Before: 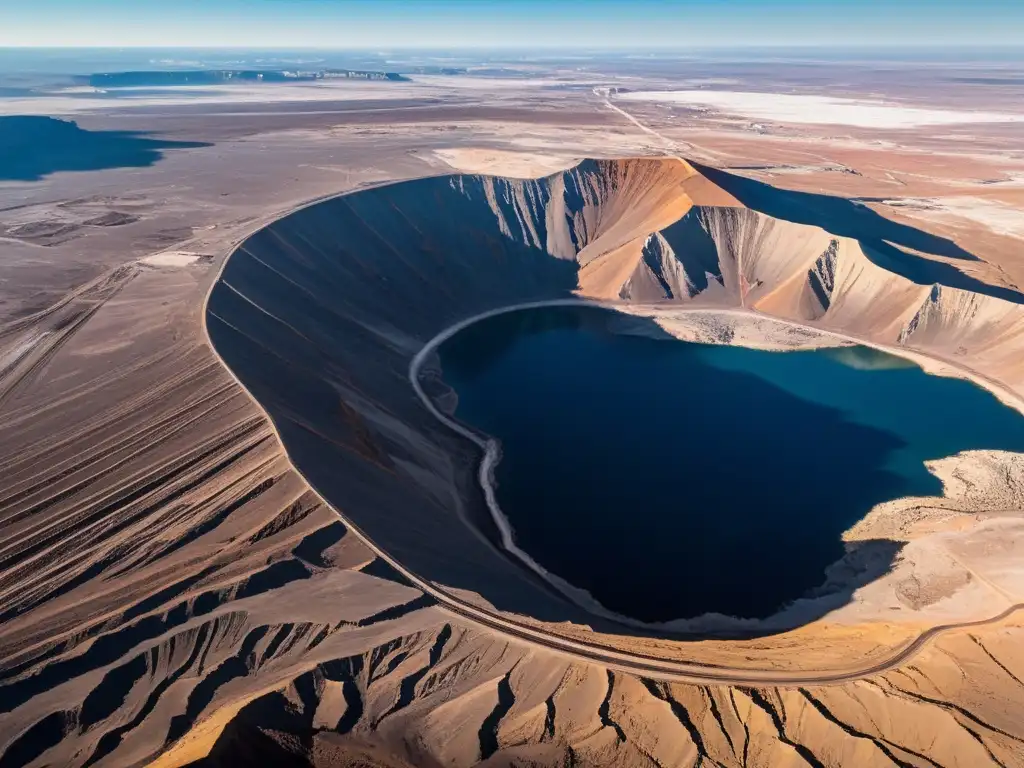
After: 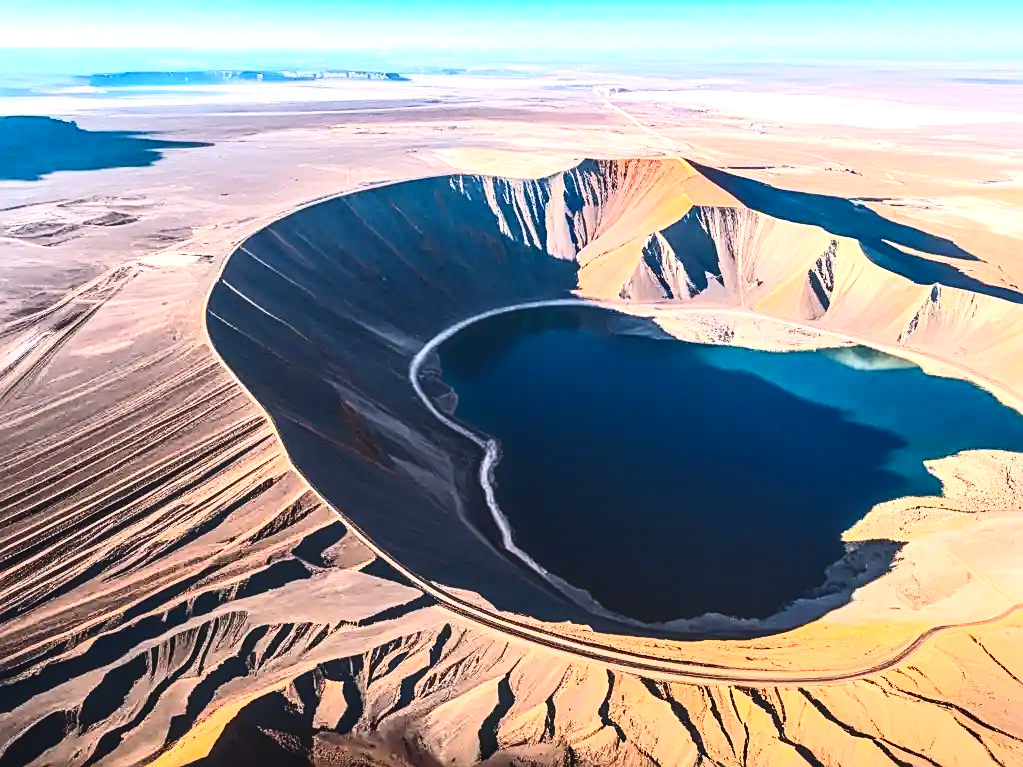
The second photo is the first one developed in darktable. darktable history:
contrast brightness saturation: contrast 0.403, brightness 0.101, saturation 0.213
exposure: black level correction -0.005, exposure 1 EV, compensate highlight preservation false
sharpen: on, module defaults
local contrast: on, module defaults
crop: left 0.031%
